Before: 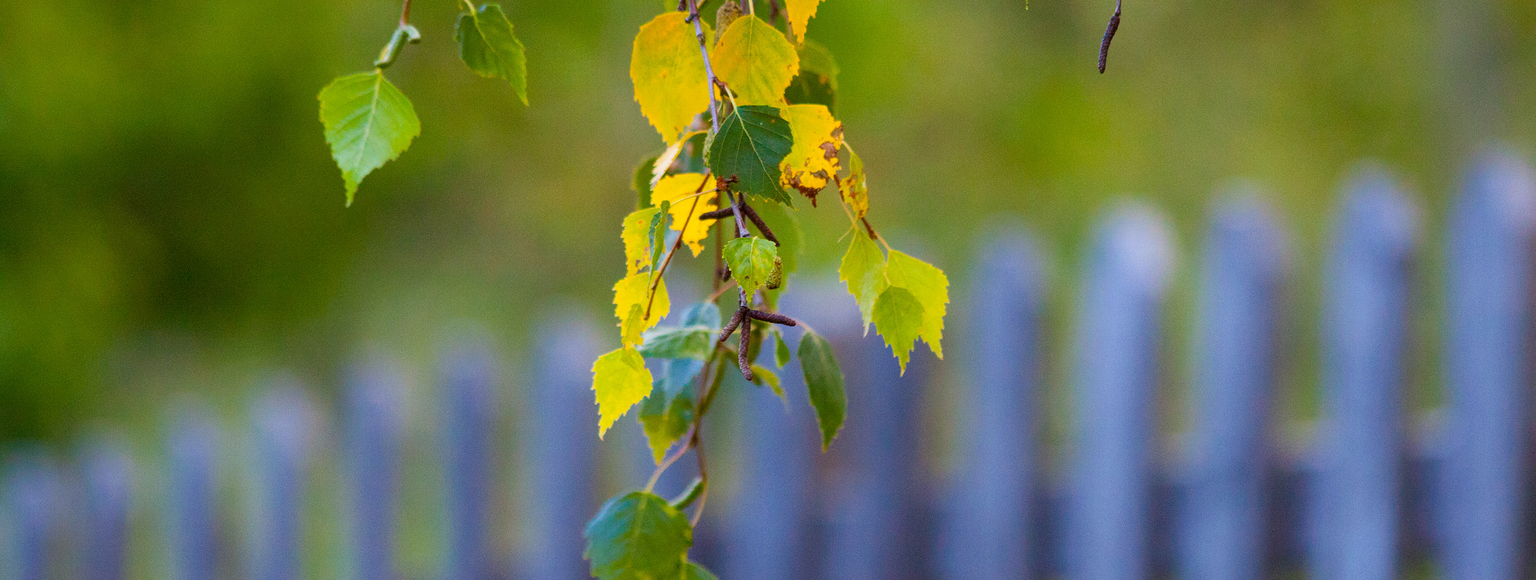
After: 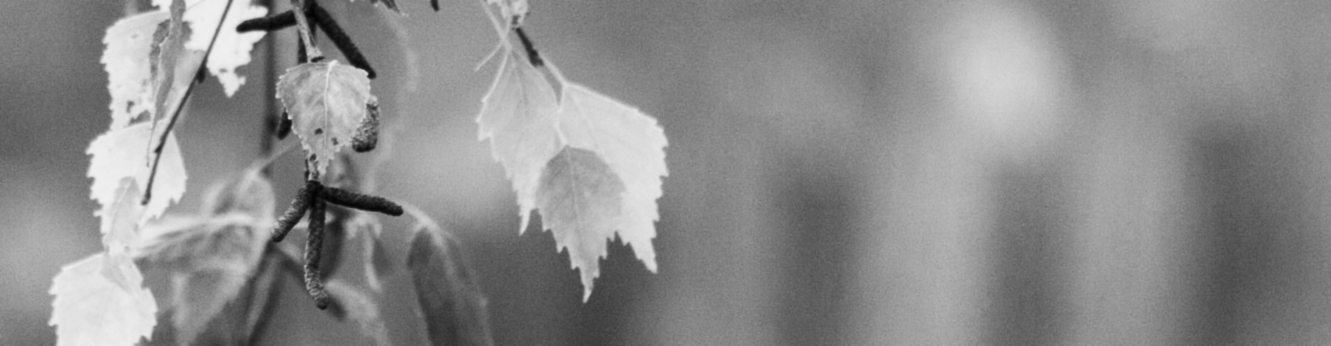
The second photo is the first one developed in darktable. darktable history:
lowpass: radius 0.76, contrast 1.56, saturation 0, unbound 0
crop: left 36.607%, top 34.735%, right 13.146%, bottom 30.611%
